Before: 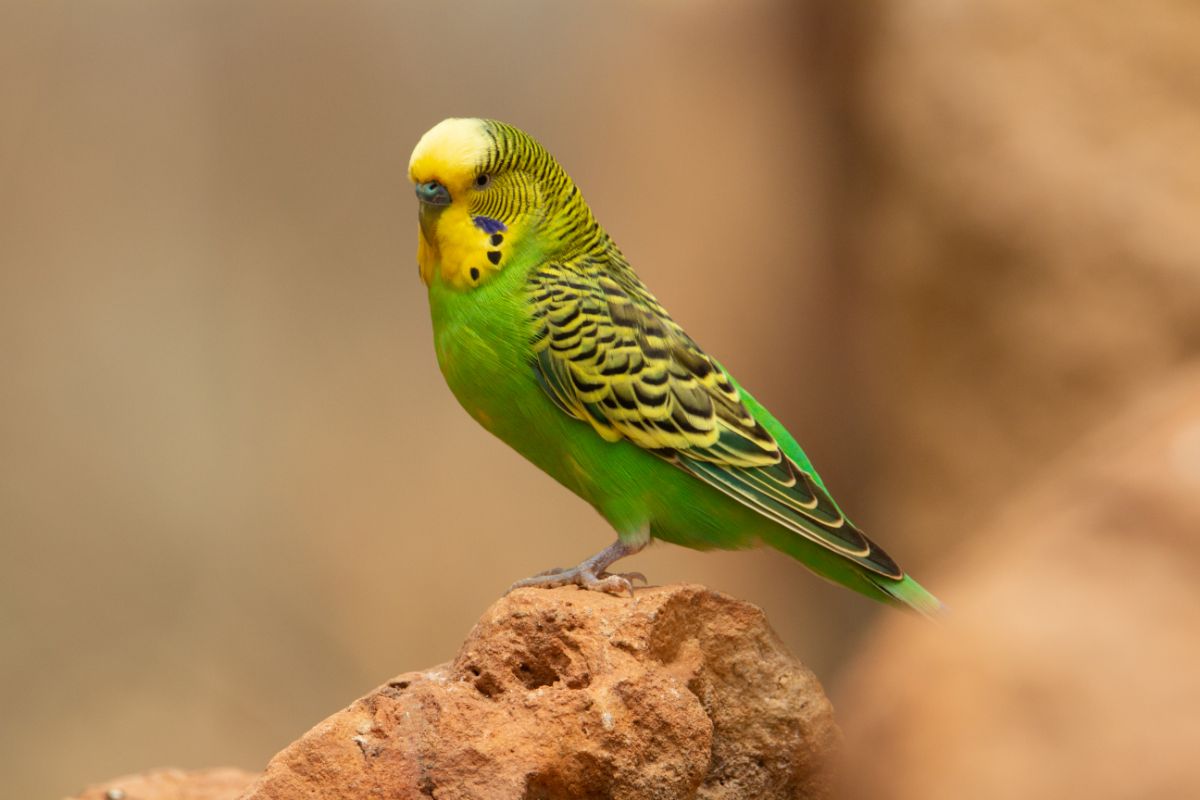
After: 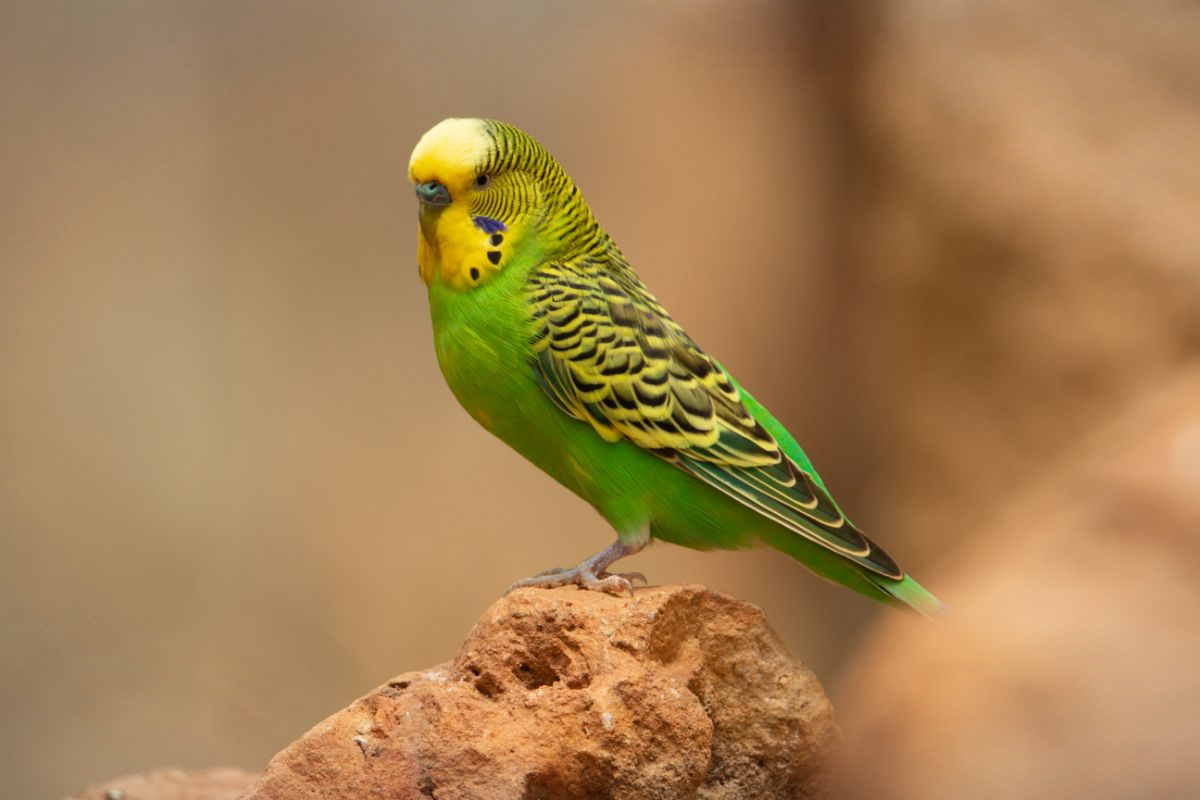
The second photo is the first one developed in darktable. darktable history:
vignetting: fall-off start 97.98%, fall-off radius 98.99%, width/height ratio 1.428
